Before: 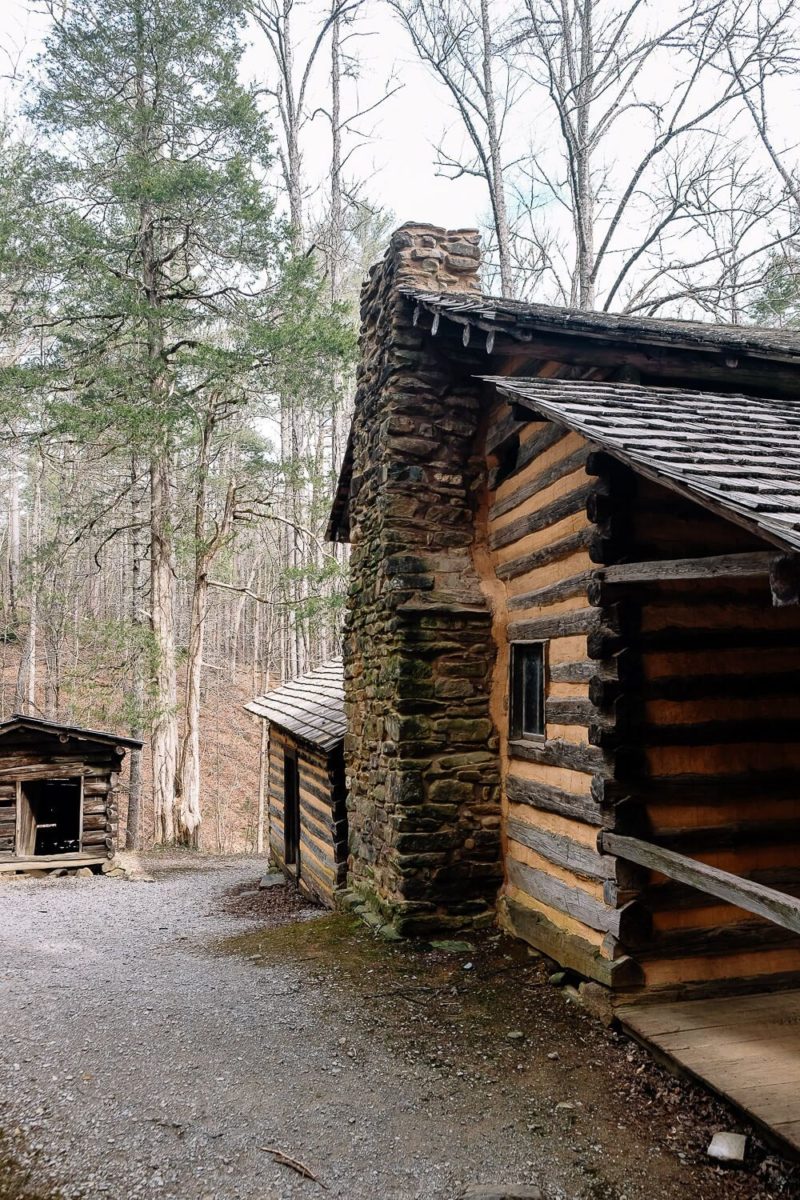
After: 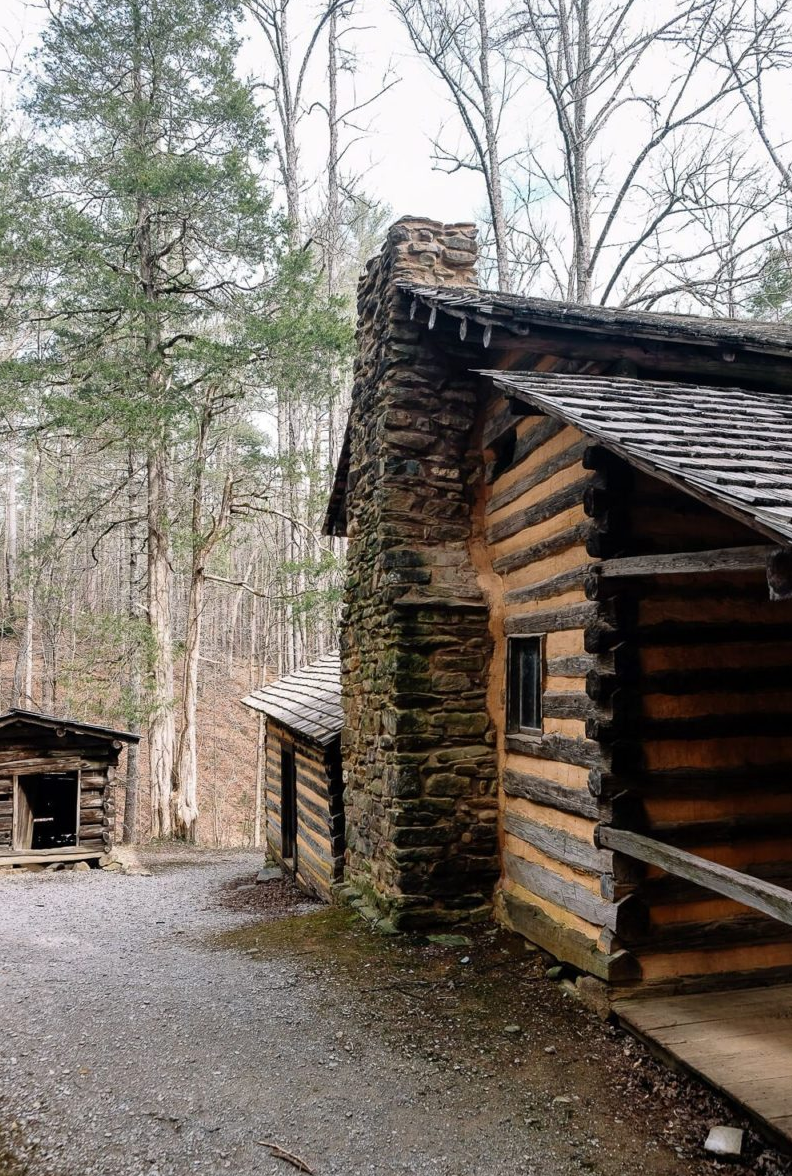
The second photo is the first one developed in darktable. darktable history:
crop: left 0.463%, top 0.544%, right 0.164%, bottom 0.422%
